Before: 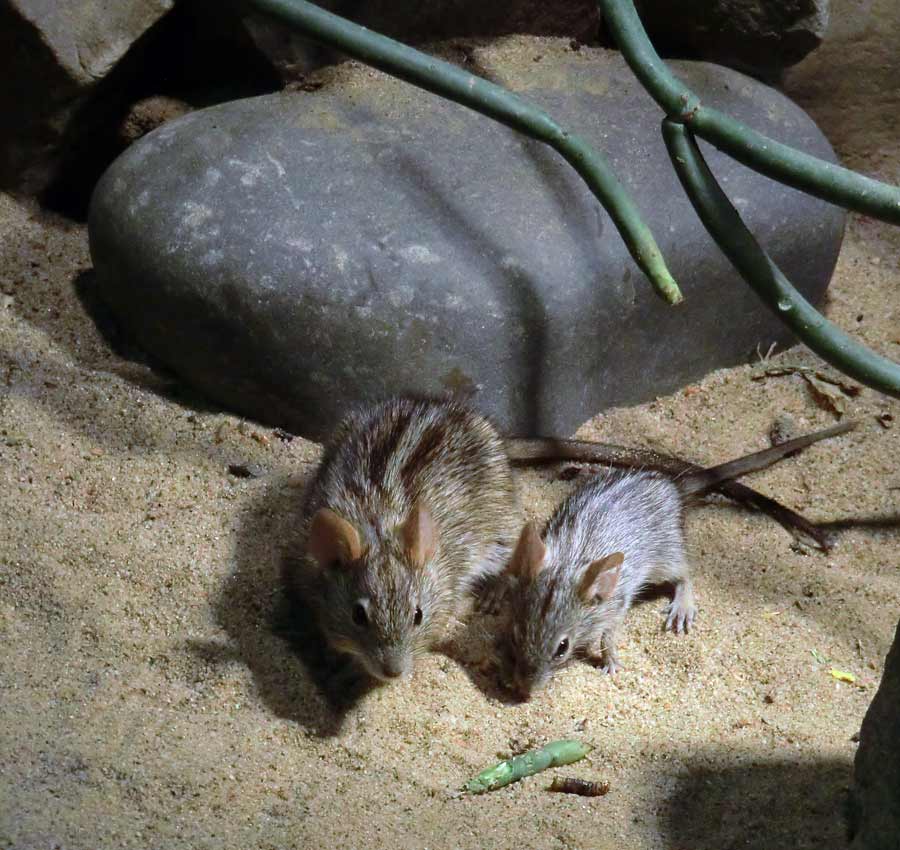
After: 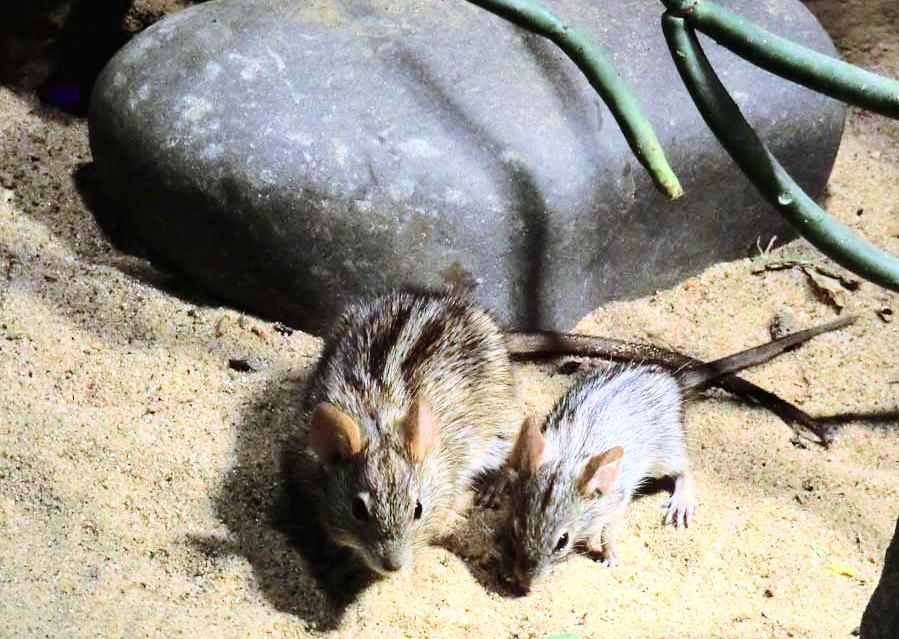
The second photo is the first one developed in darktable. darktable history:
crop and rotate: top 12.493%, bottom 12.217%
base curve: curves: ch0 [(0, 0.003) (0.001, 0.002) (0.006, 0.004) (0.02, 0.022) (0.048, 0.086) (0.094, 0.234) (0.162, 0.431) (0.258, 0.629) (0.385, 0.8) (0.548, 0.918) (0.751, 0.988) (1, 1)]
